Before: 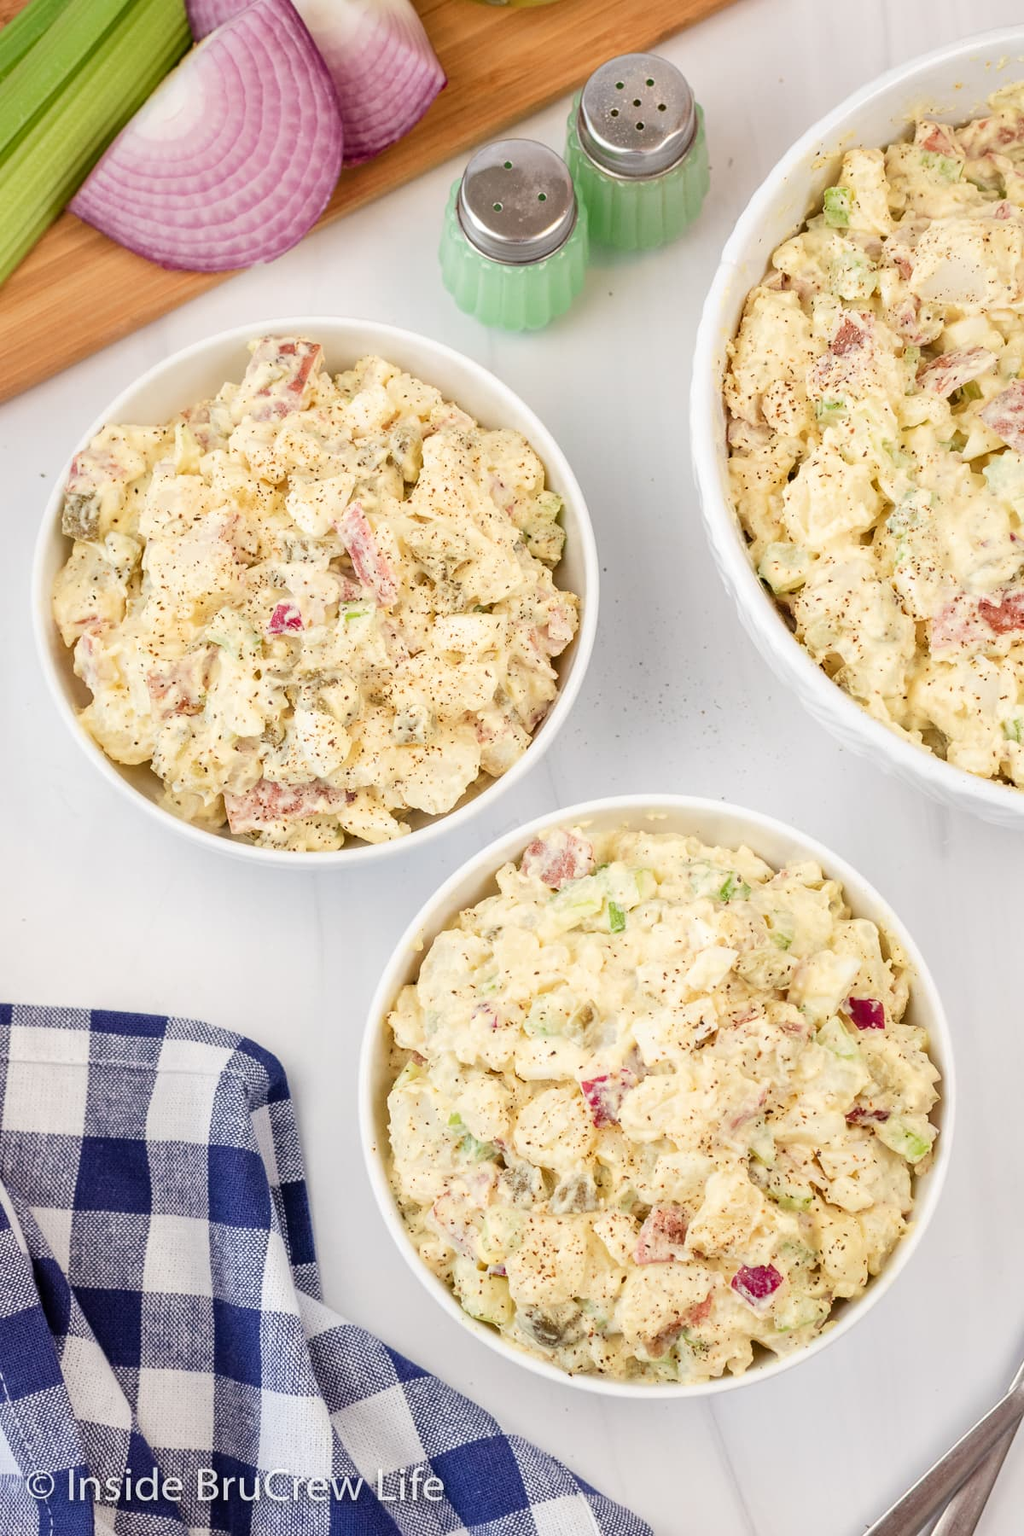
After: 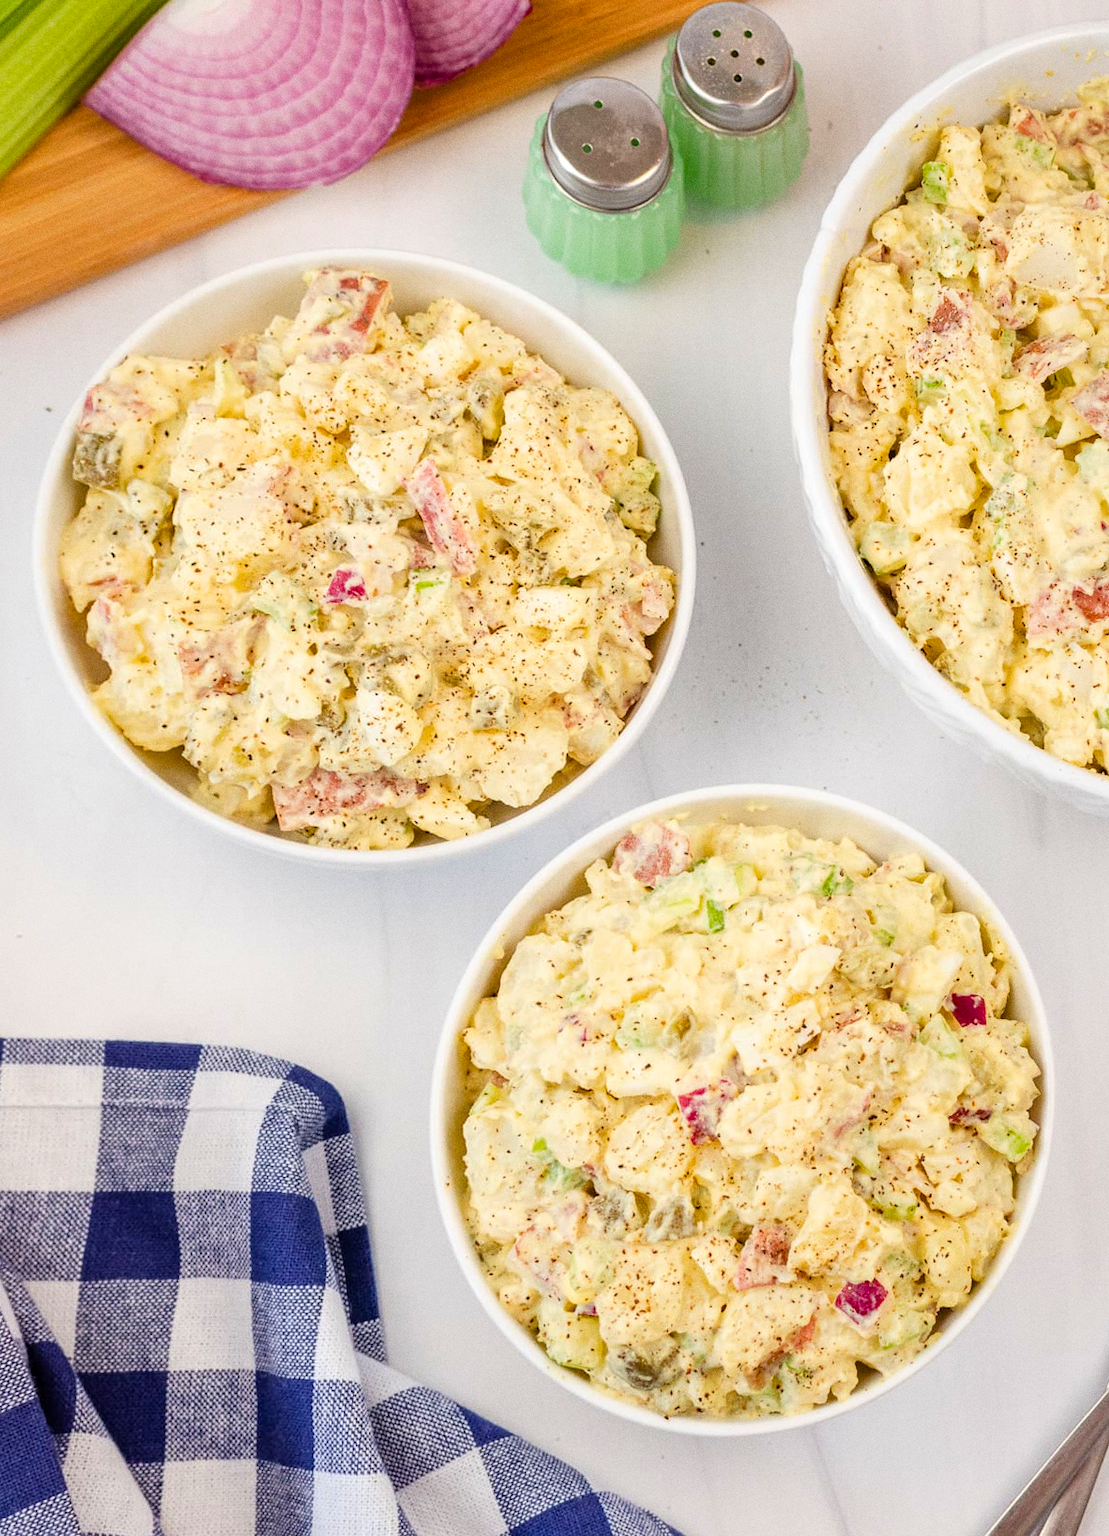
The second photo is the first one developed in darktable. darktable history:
rotate and perspective: rotation -0.013°, lens shift (vertical) -0.027, lens shift (horizontal) 0.178, crop left 0.016, crop right 0.989, crop top 0.082, crop bottom 0.918
grain: coarseness 0.47 ISO
color balance rgb: perceptual saturation grading › global saturation 20%, global vibrance 20%
